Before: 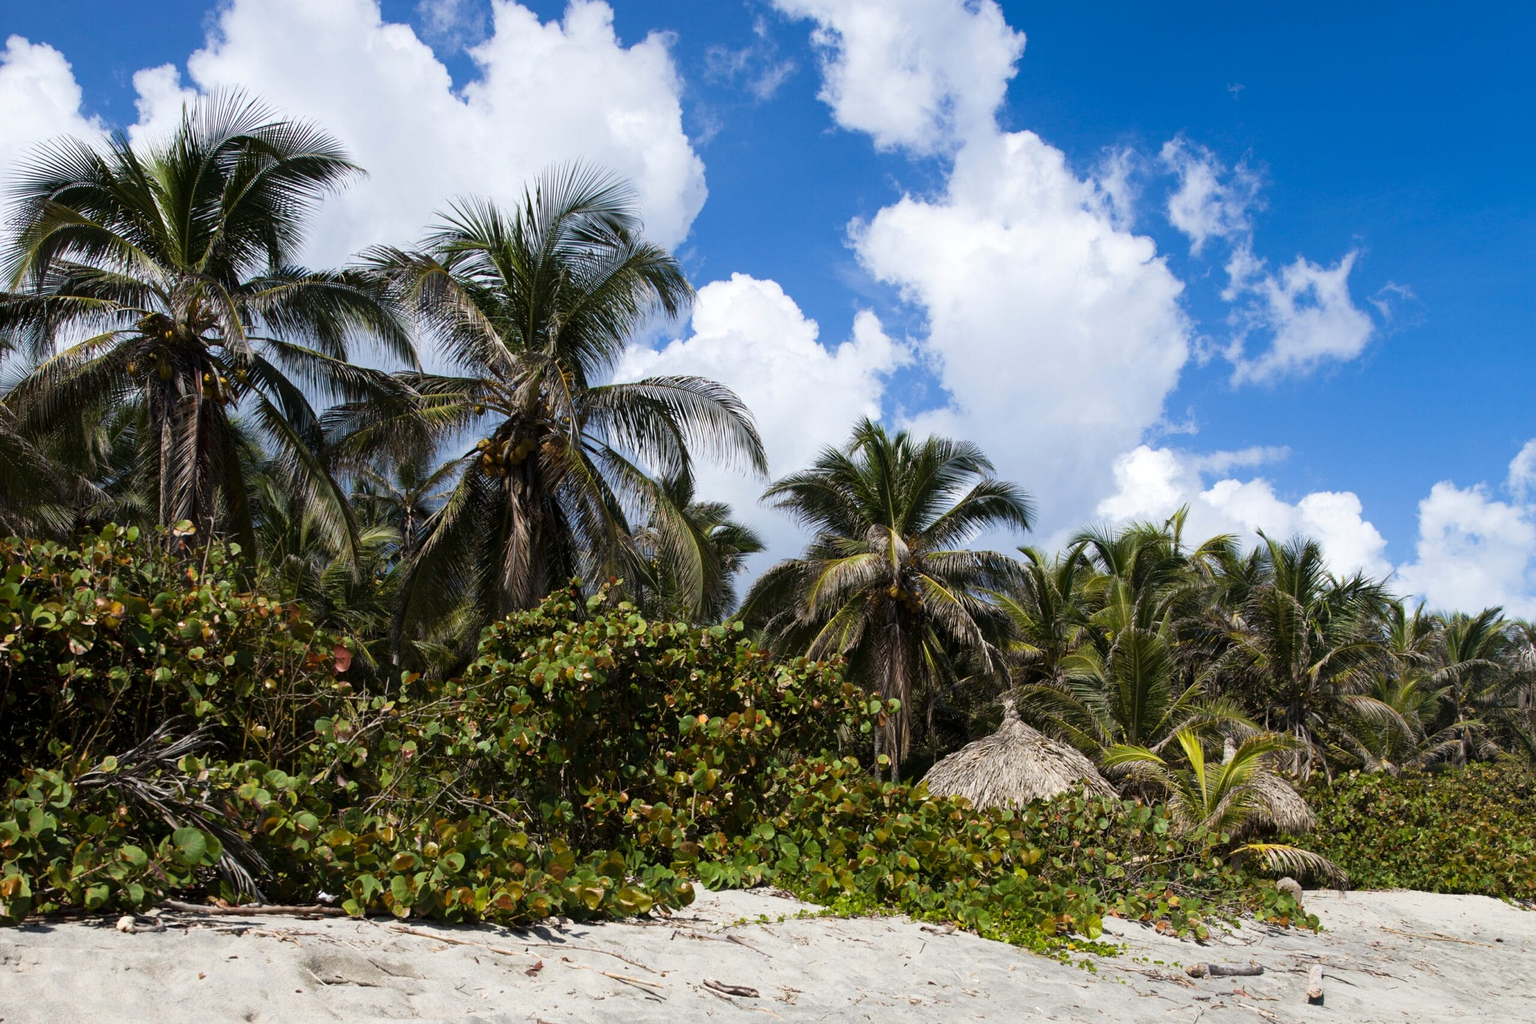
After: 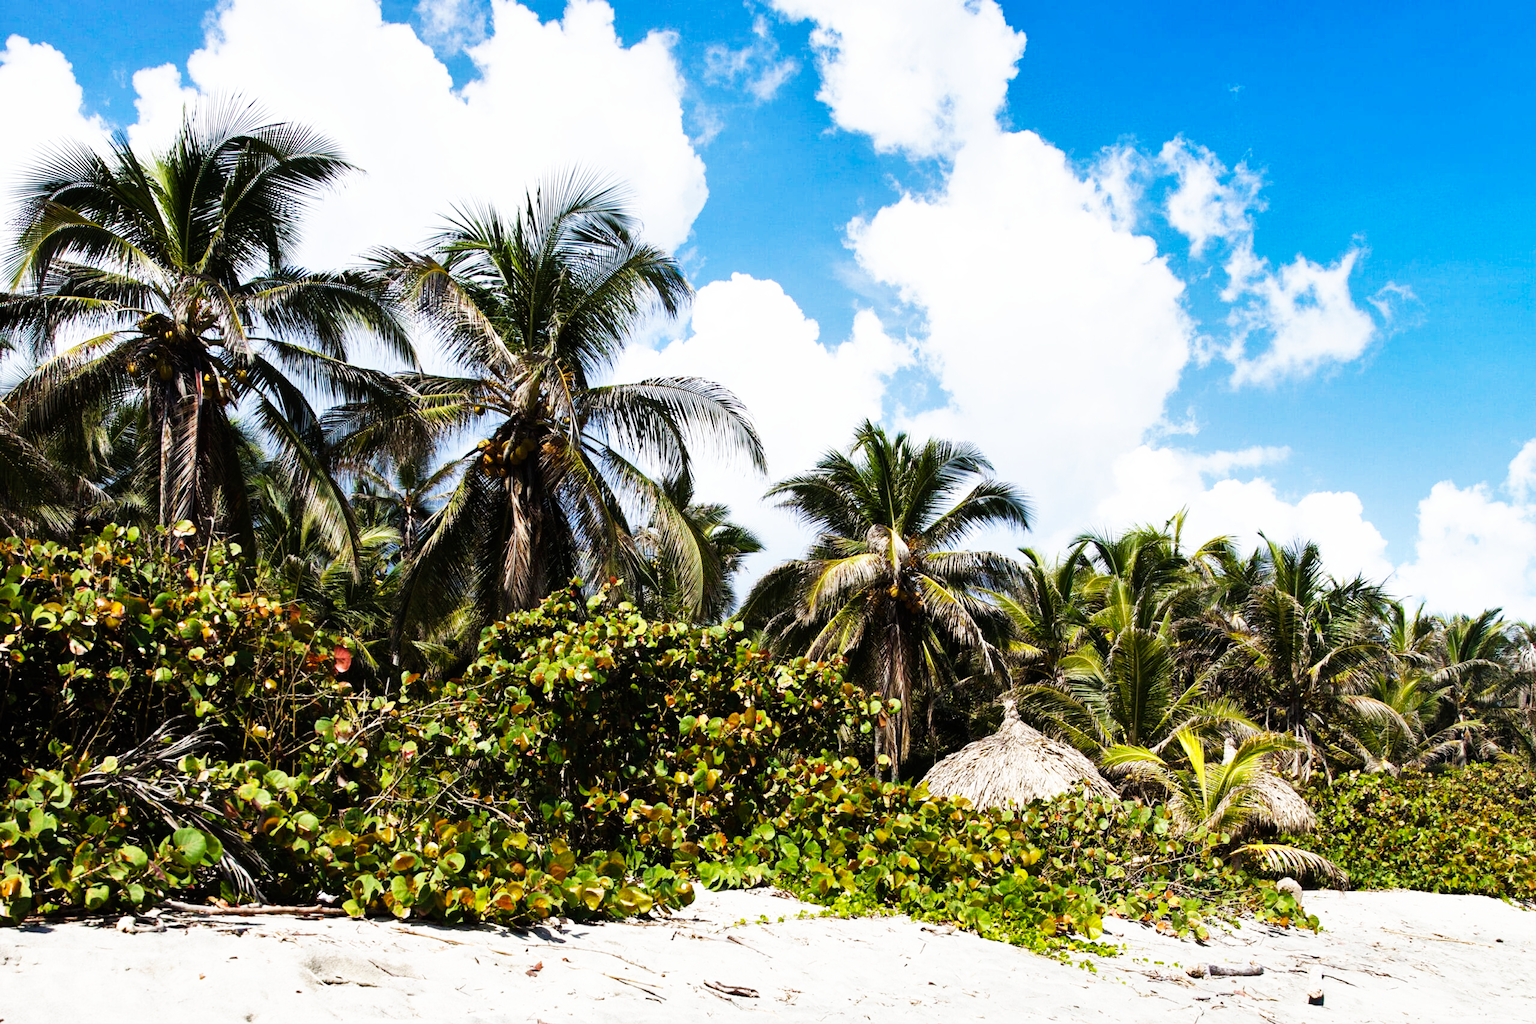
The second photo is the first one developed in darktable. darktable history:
shadows and highlights: shadows 29.55, highlights -30.31, highlights color adjustment 49.1%, low approximation 0.01, soften with gaussian
base curve: curves: ch0 [(0, 0) (0.007, 0.004) (0.027, 0.03) (0.046, 0.07) (0.207, 0.54) (0.442, 0.872) (0.673, 0.972) (1, 1)], preserve colors none
